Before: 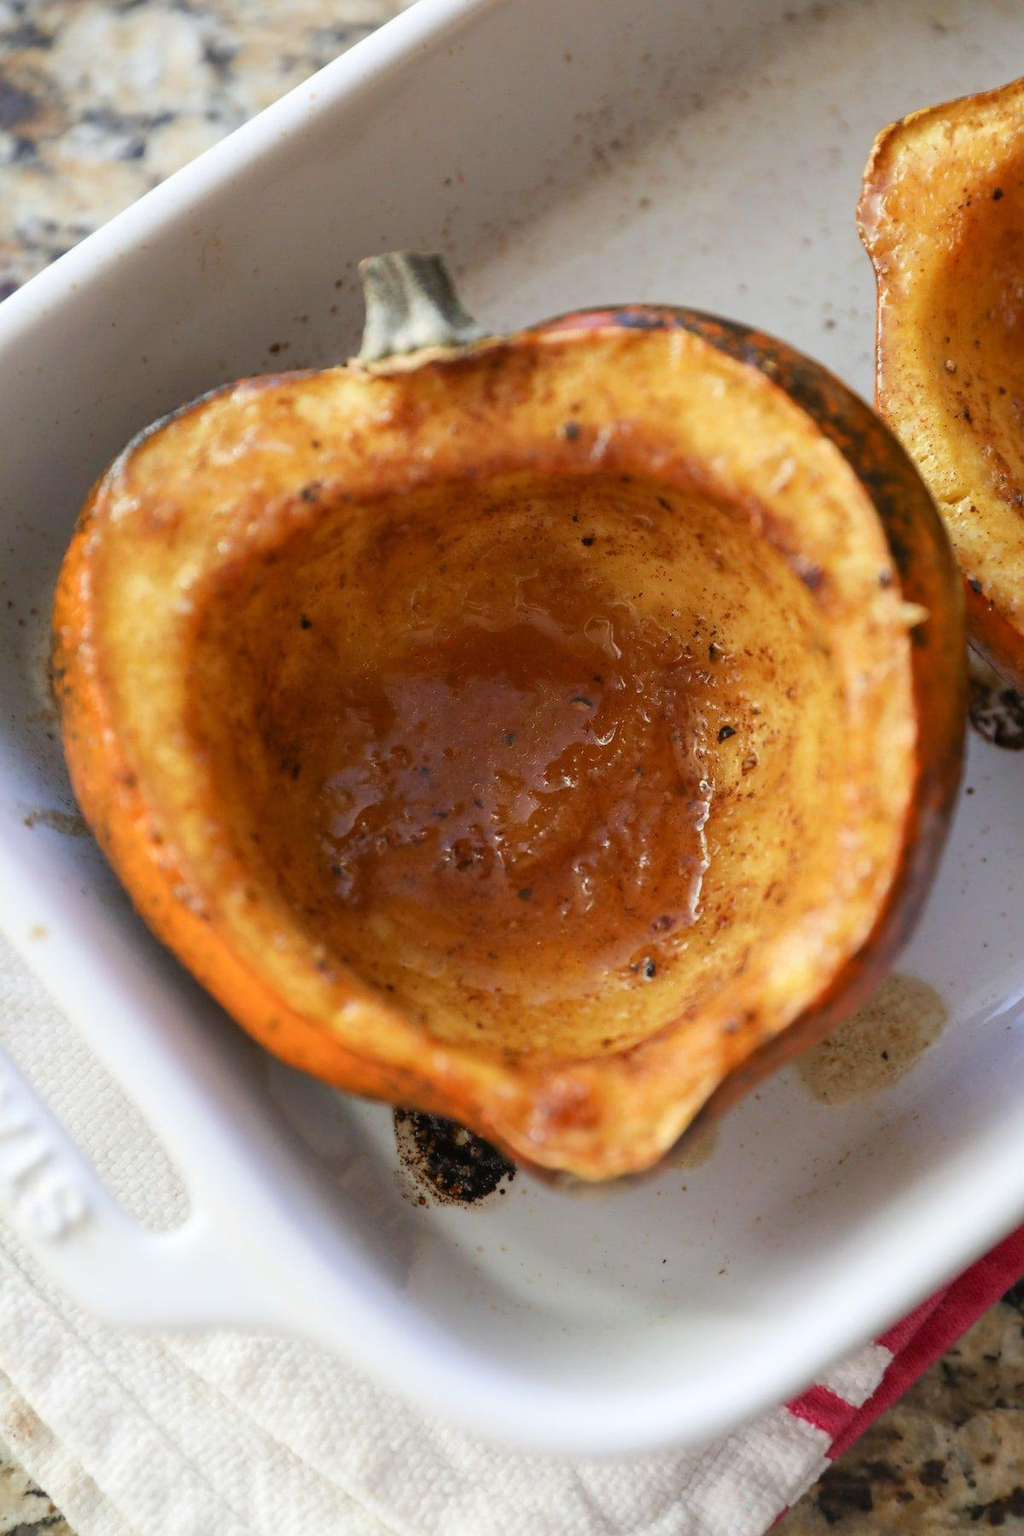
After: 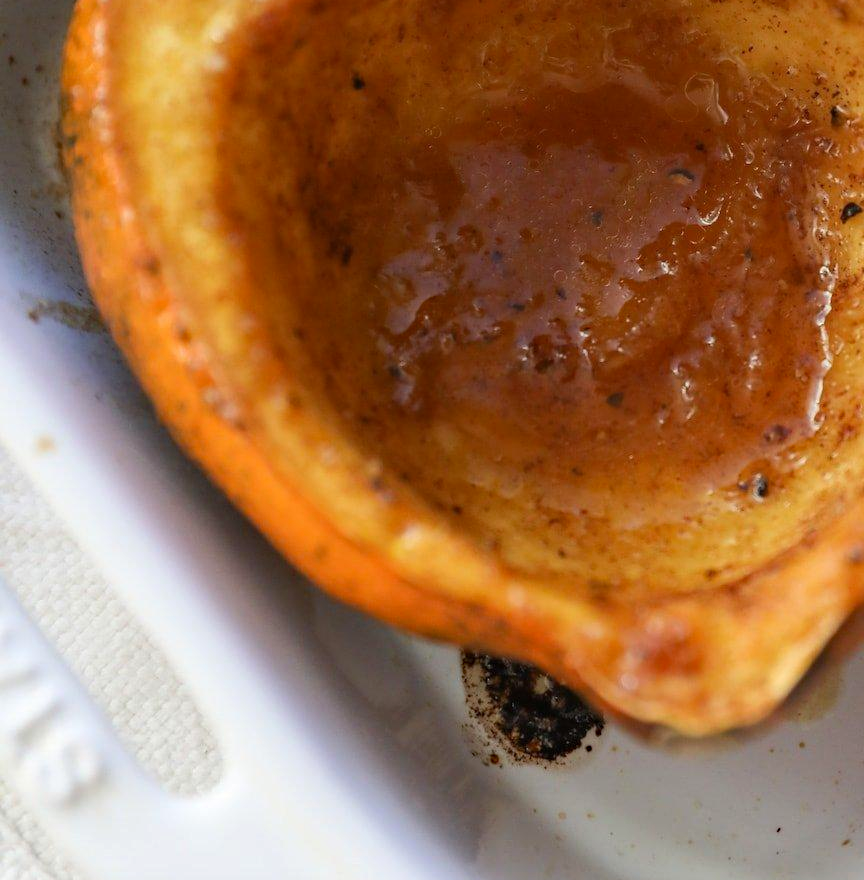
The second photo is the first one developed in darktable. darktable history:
crop: top 36.026%, right 27.943%, bottom 15.059%
haze removal: compatibility mode true, adaptive false
